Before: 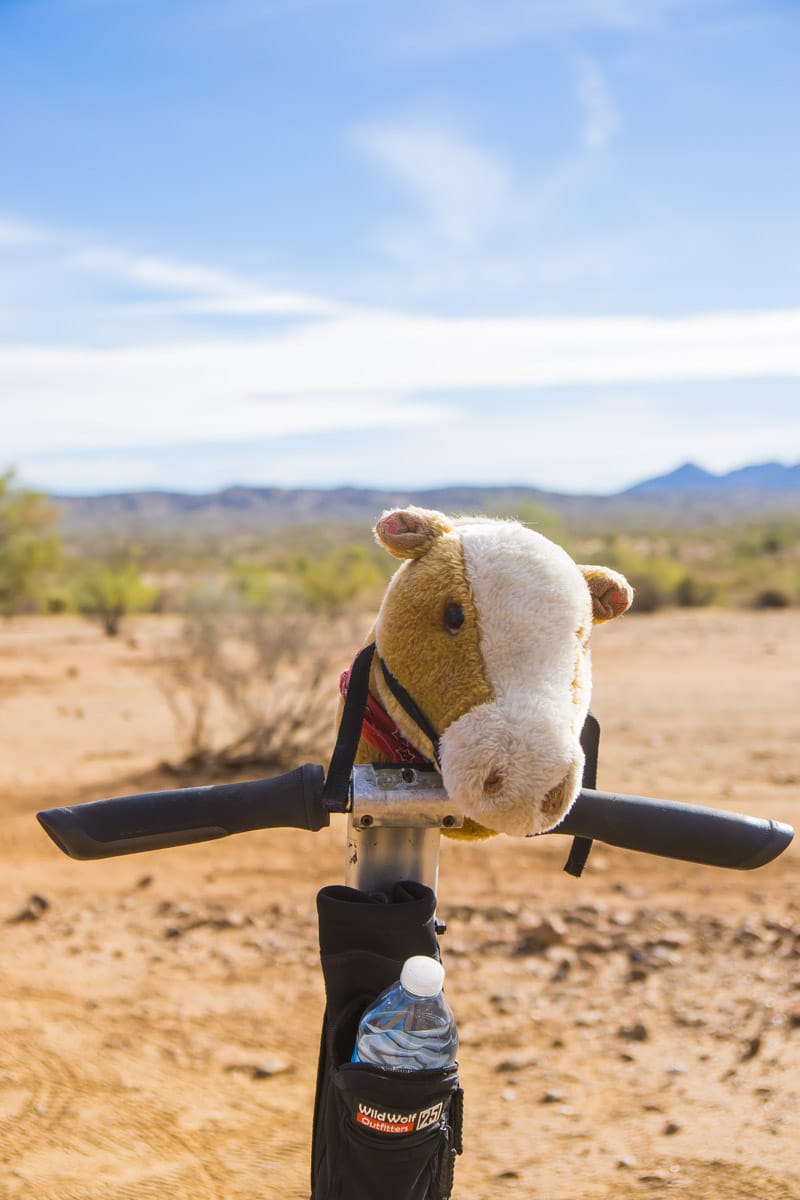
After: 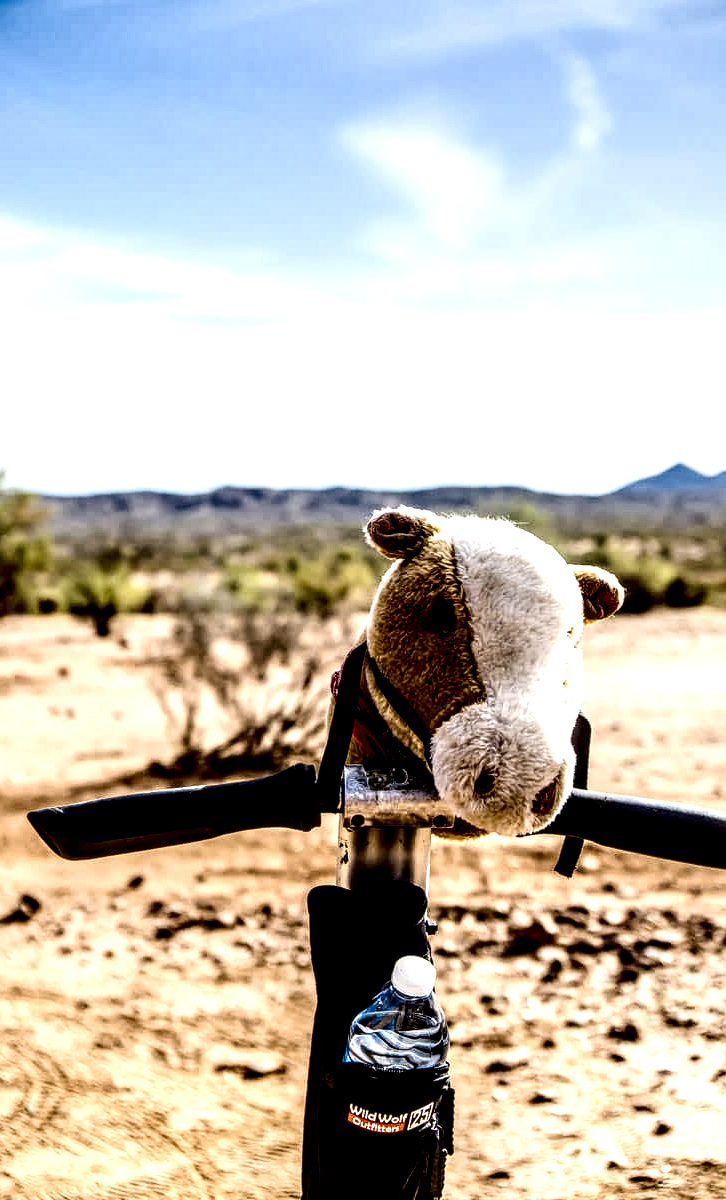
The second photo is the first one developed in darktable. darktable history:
contrast brightness saturation: contrast 0.299
crop and rotate: left 1.285%, right 7.946%
color balance rgb: shadows lift › chroma 0.83%, shadows lift › hue 115.52°, global offset › luminance -1.435%, perceptual saturation grading › global saturation 0.188%, perceptual saturation grading › highlights -31.894%, perceptual saturation grading › mid-tones 5.843%, perceptual saturation grading › shadows 17.761%, global vibrance 34.373%
local contrast: highlights 108%, shadows 41%, detail 293%
